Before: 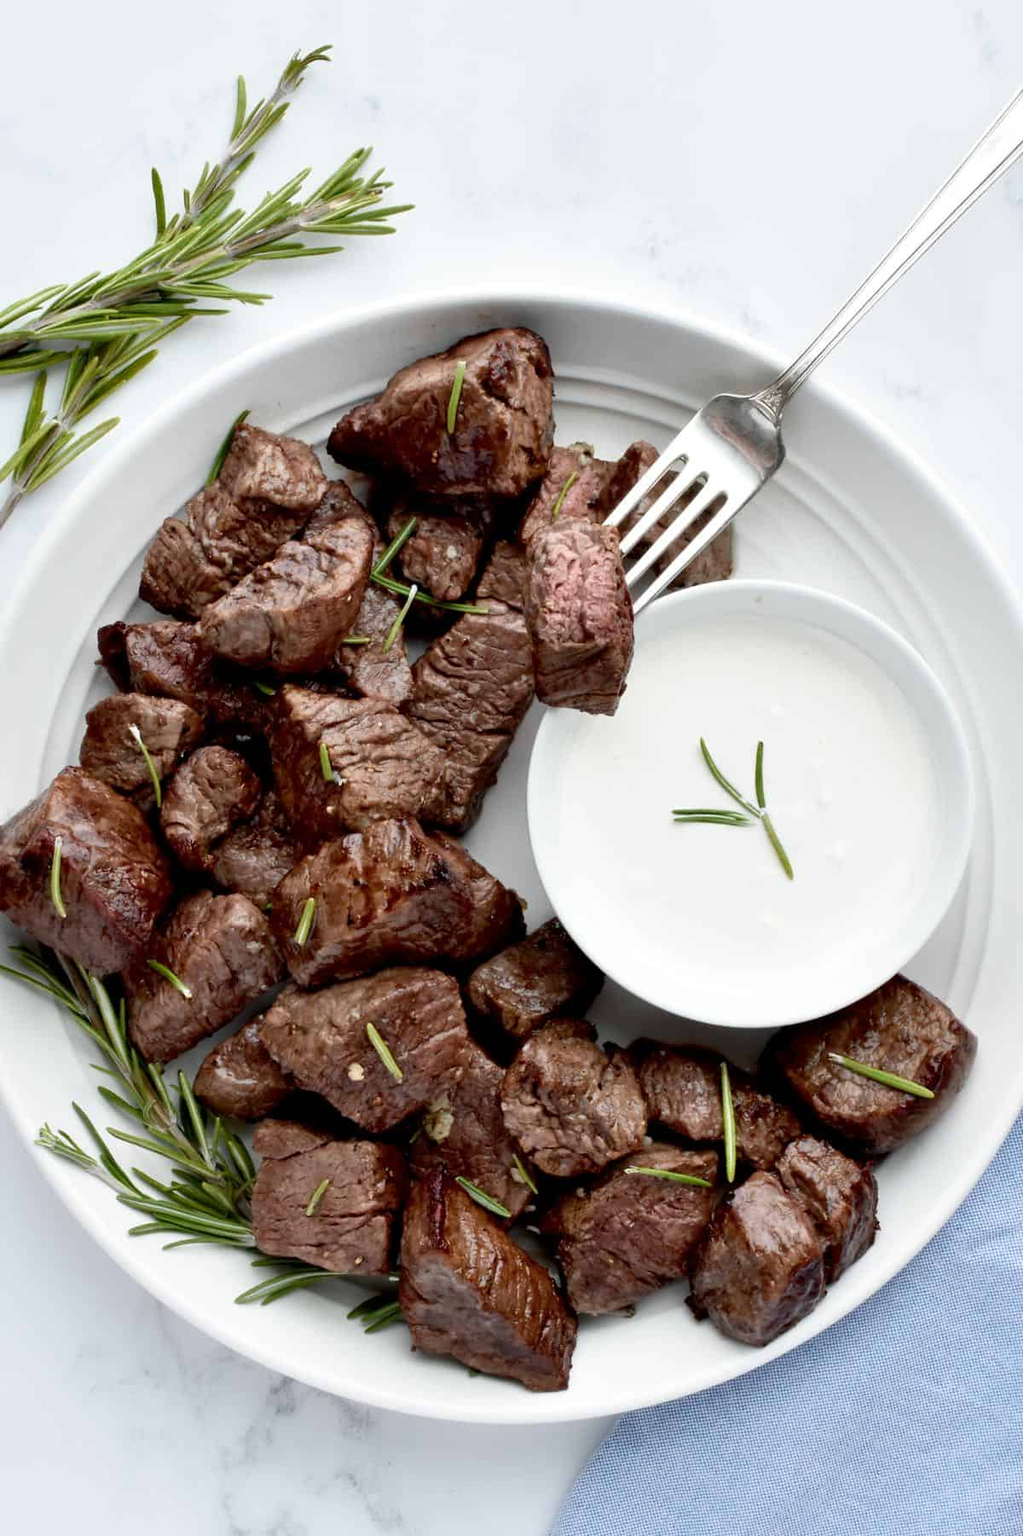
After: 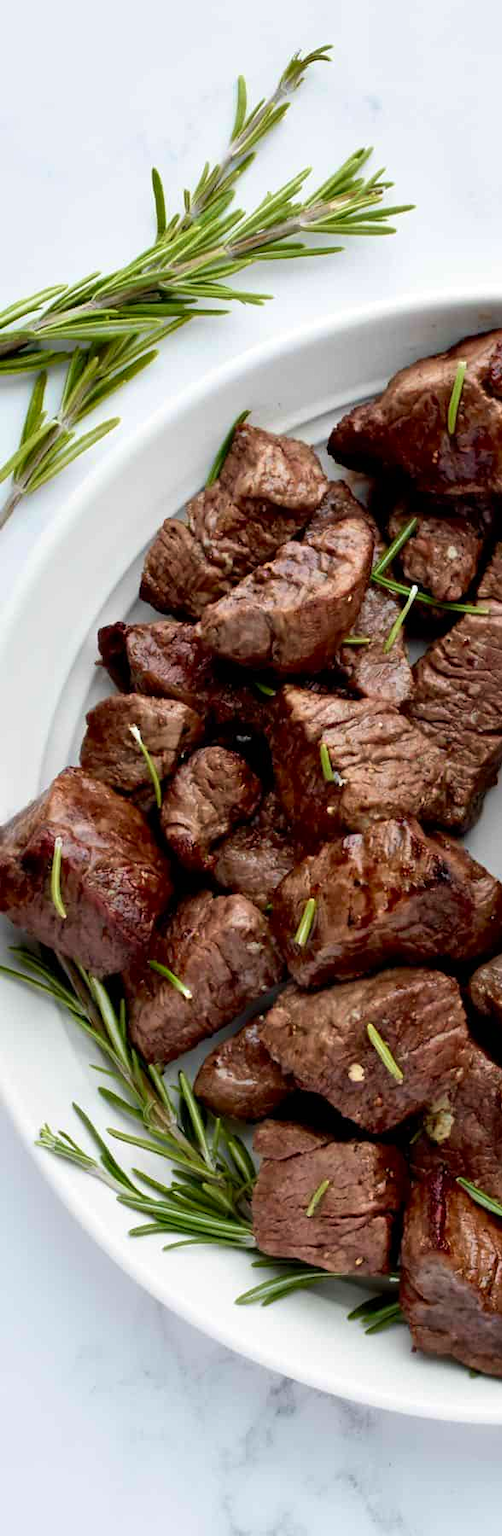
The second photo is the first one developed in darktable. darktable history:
velvia: on, module defaults
contrast brightness saturation: contrast 0.04, saturation 0.16
tone equalizer: -8 EV -0.55 EV
crop and rotate: left 0%, top 0%, right 50.845%
